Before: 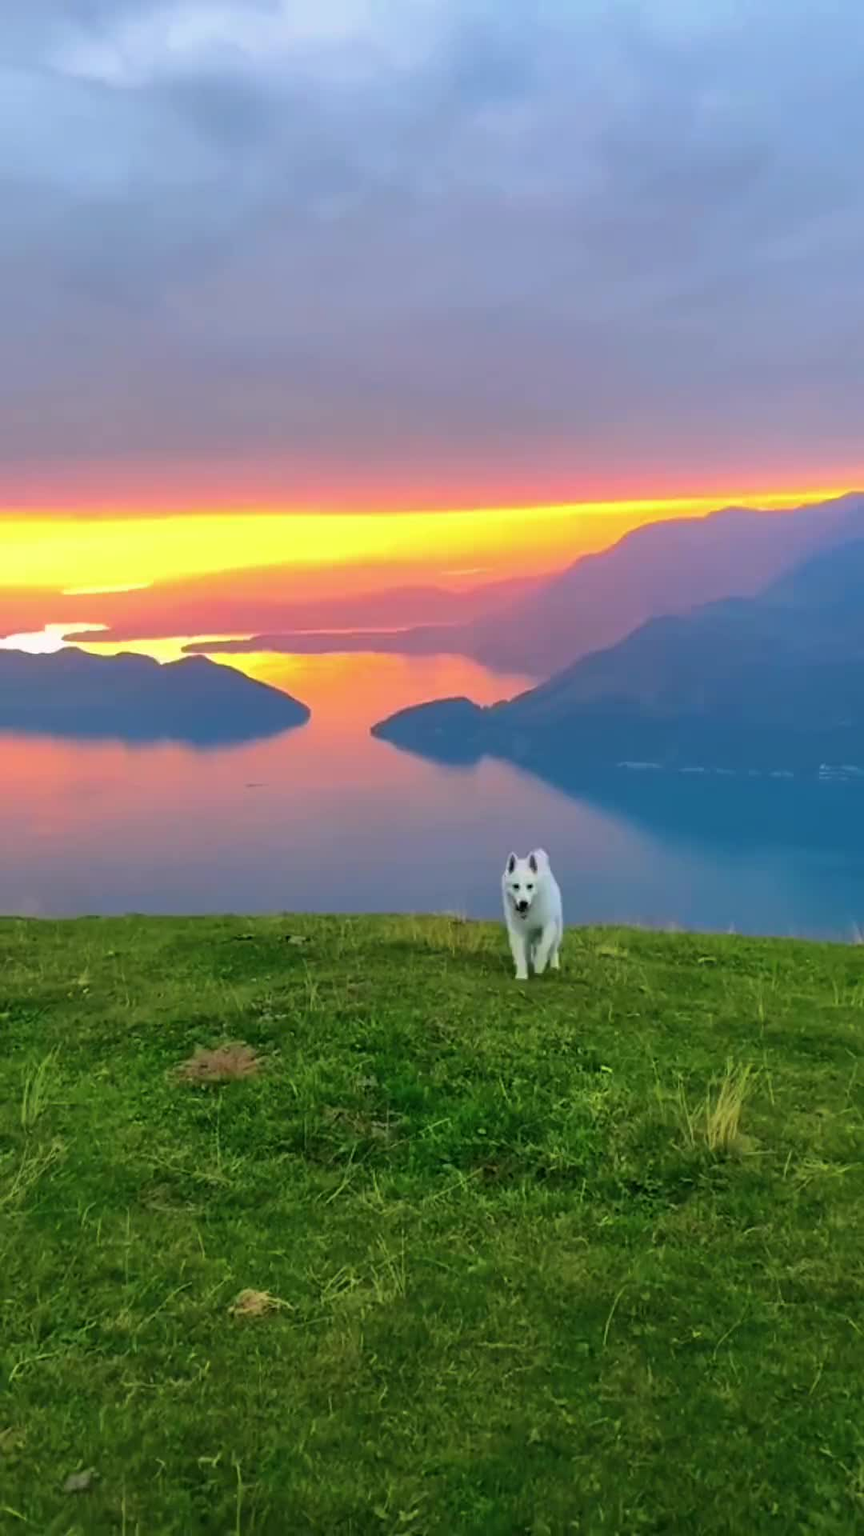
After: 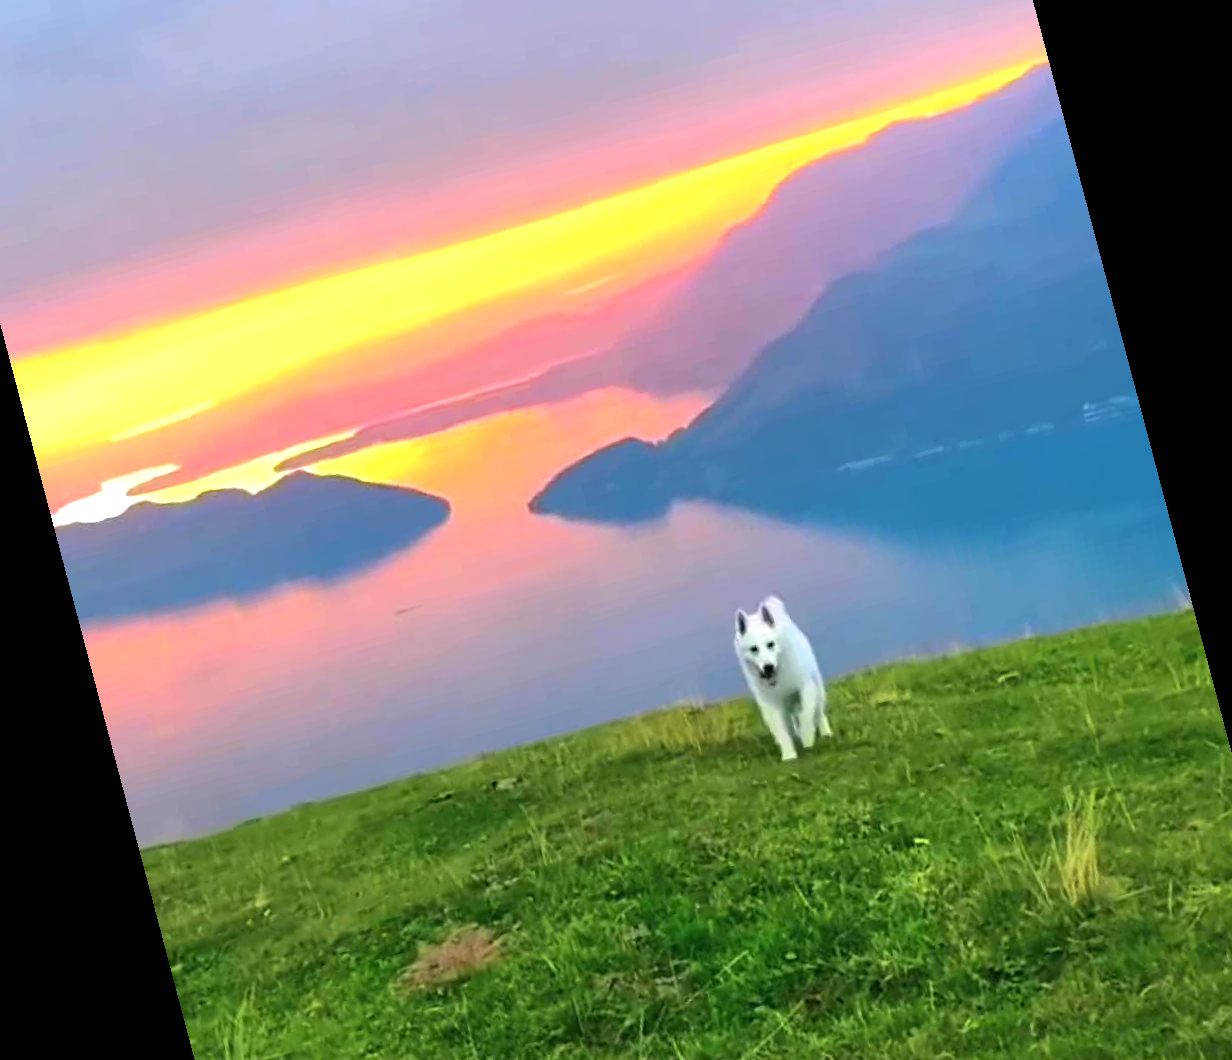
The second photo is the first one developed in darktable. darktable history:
rotate and perspective: rotation -14.8°, crop left 0.1, crop right 0.903, crop top 0.25, crop bottom 0.748
exposure: black level correction 0, exposure 0.7 EV, compensate exposure bias true, compensate highlight preservation false
